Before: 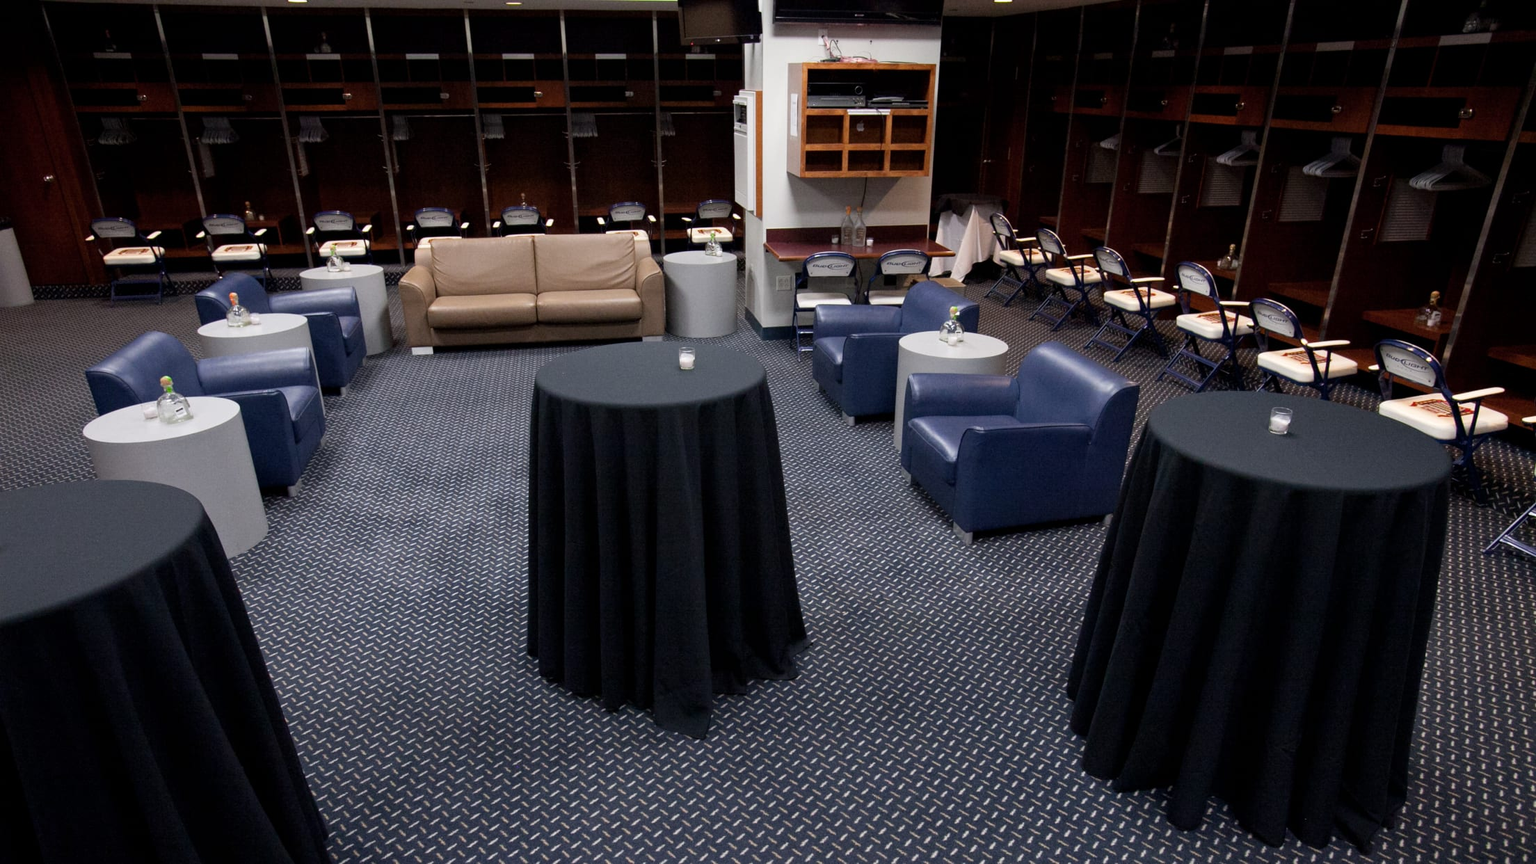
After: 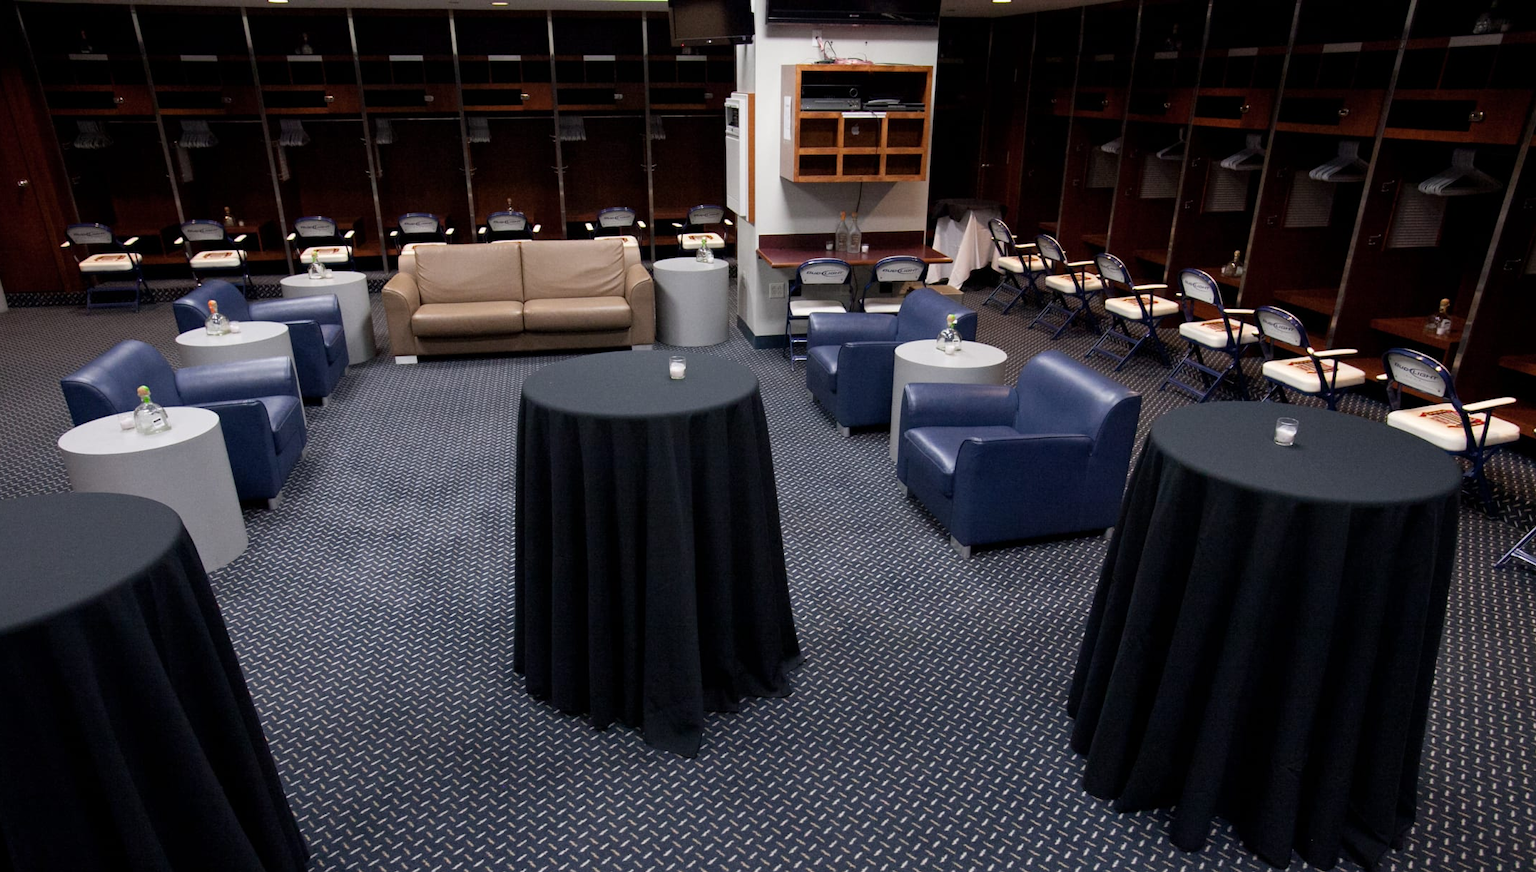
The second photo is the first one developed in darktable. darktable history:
crop and rotate: left 1.748%, right 0.704%, bottom 1.507%
